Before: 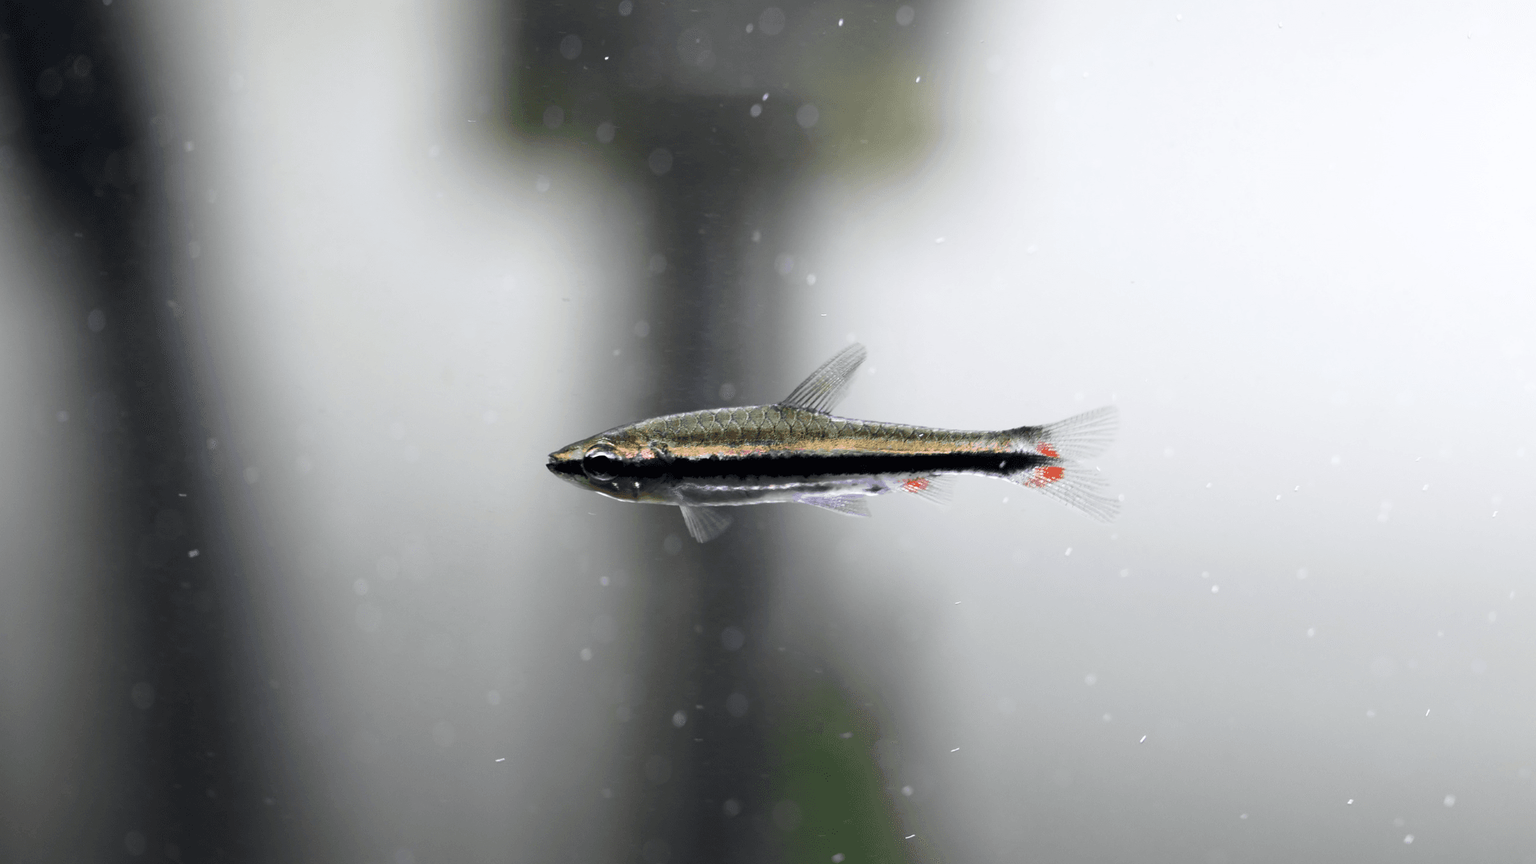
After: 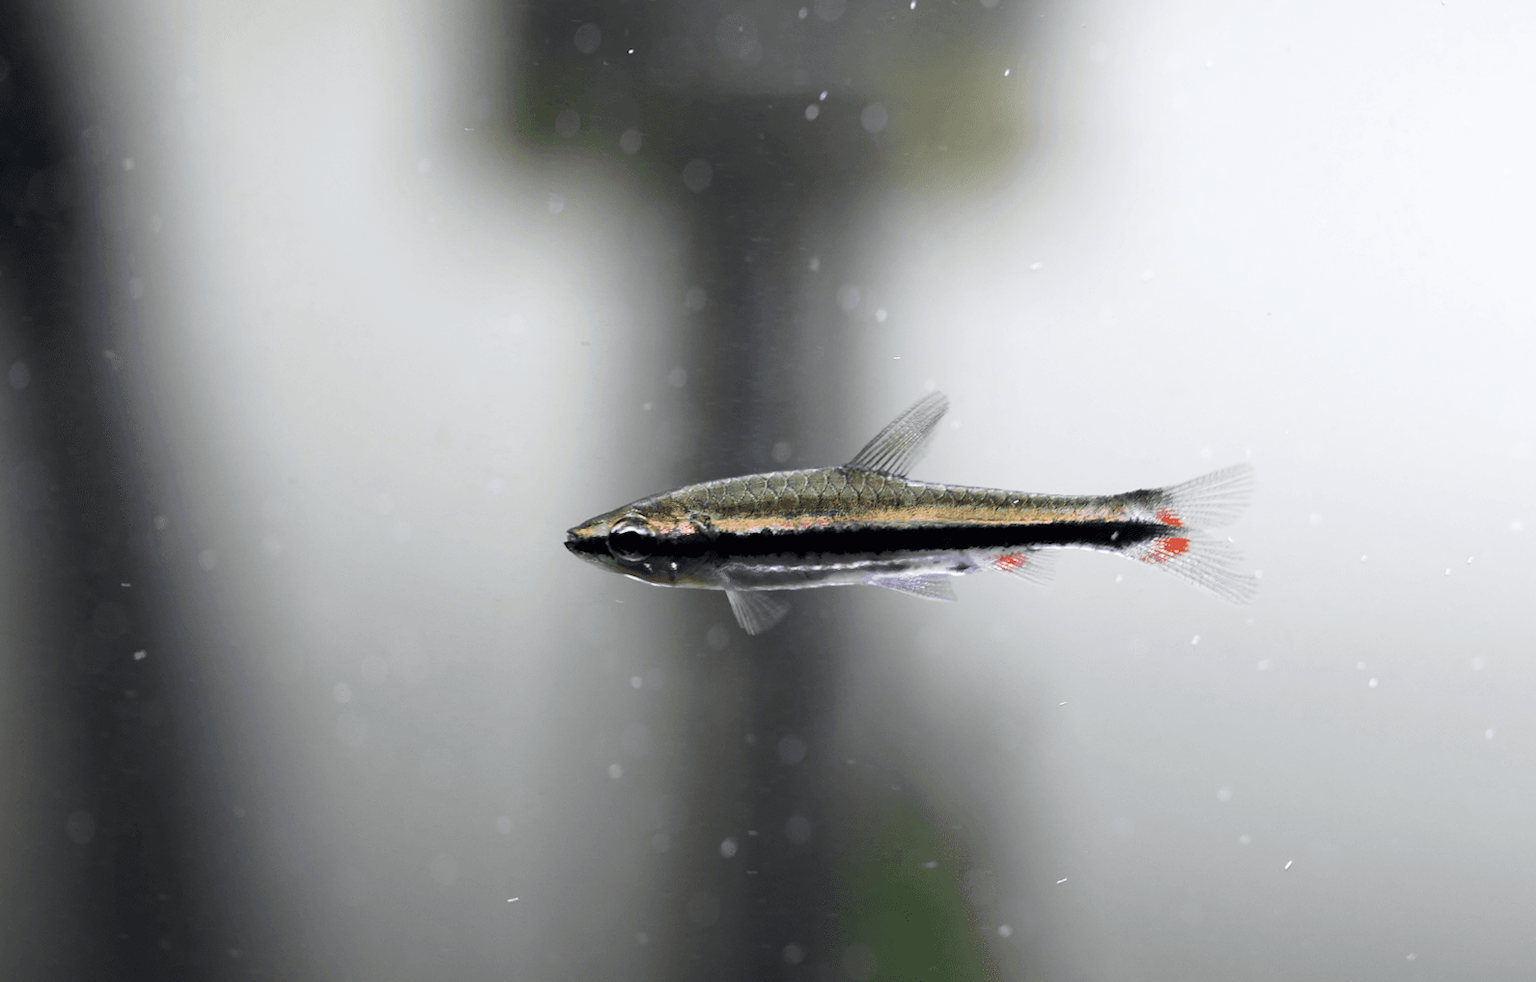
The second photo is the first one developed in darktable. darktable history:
crop and rotate: angle 0.703°, left 4.216%, top 1.077%, right 11.084%, bottom 2.572%
